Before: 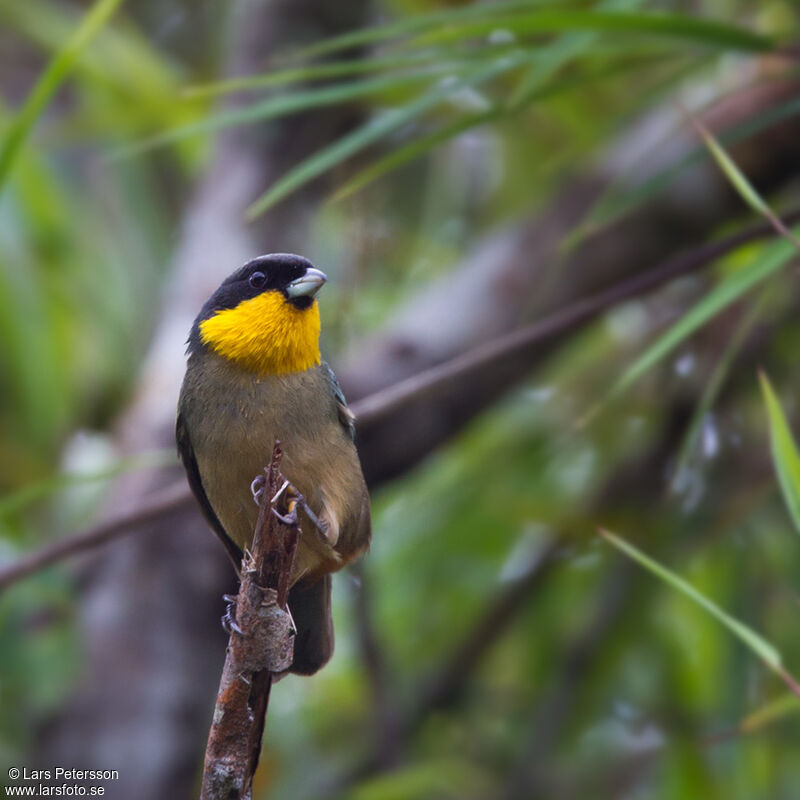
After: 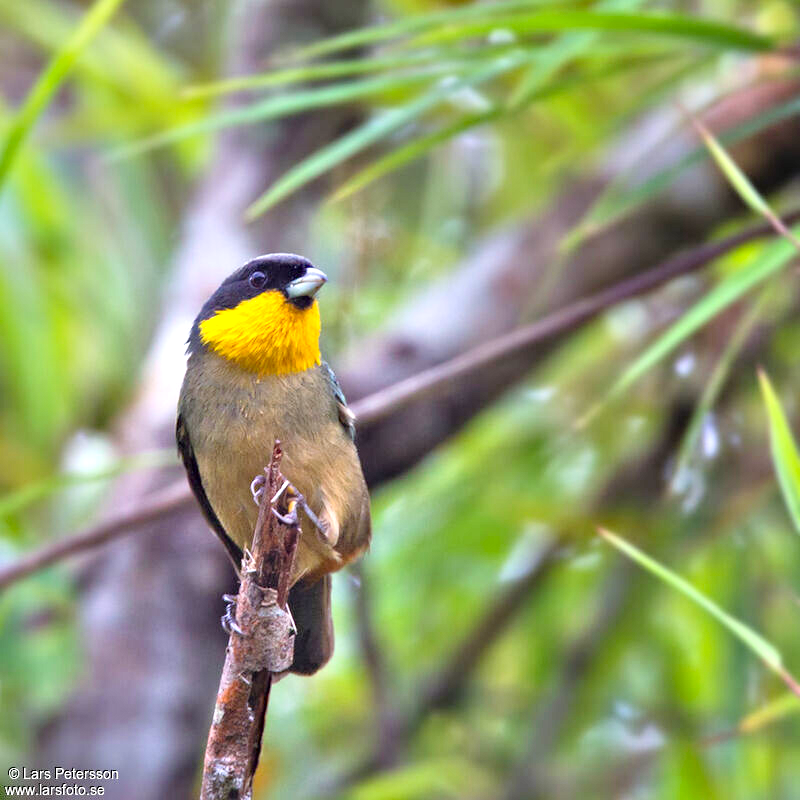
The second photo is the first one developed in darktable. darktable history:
tone equalizer: -7 EV 0.15 EV, -6 EV 0.6 EV, -5 EV 1.15 EV, -4 EV 1.33 EV, -3 EV 1.15 EV, -2 EV 0.6 EV, -1 EV 0.15 EV, mask exposure compensation -0.5 EV
shadows and highlights: shadows -12.5, white point adjustment 4, highlights 28.33
haze removal: compatibility mode true, adaptive false
contrast brightness saturation: contrast 0.15, brightness -0.01, saturation 0.1
exposure: black level correction 0, exposure 0.5 EV, compensate highlight preservation false
